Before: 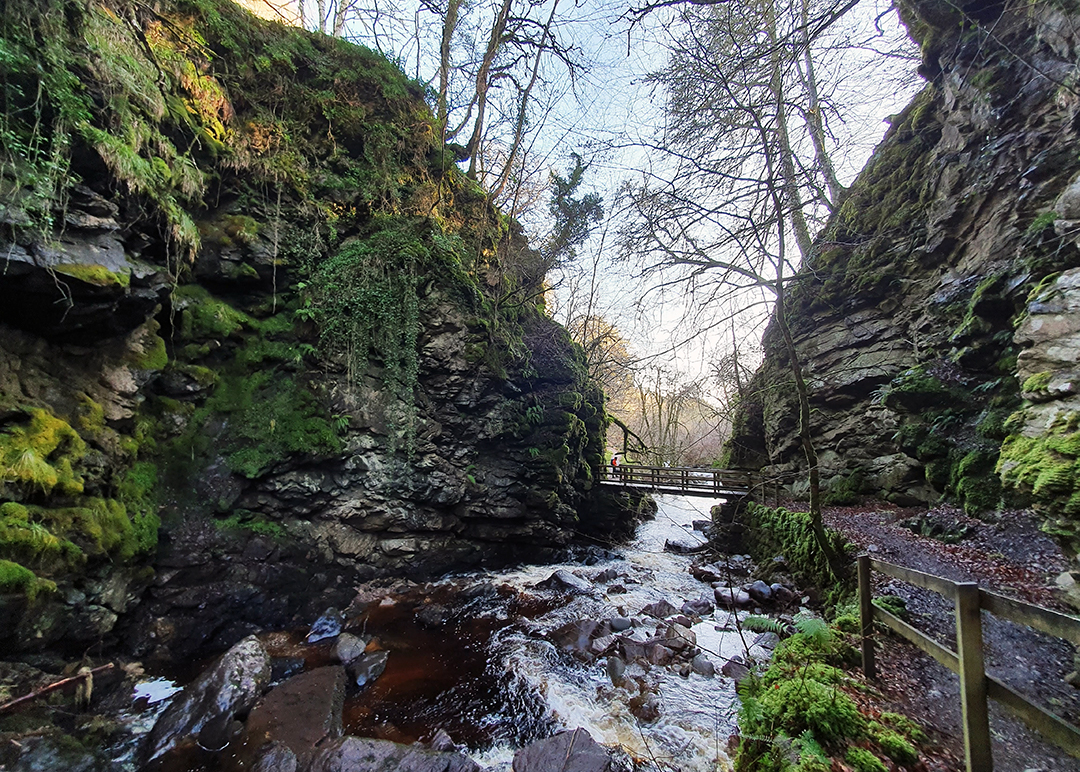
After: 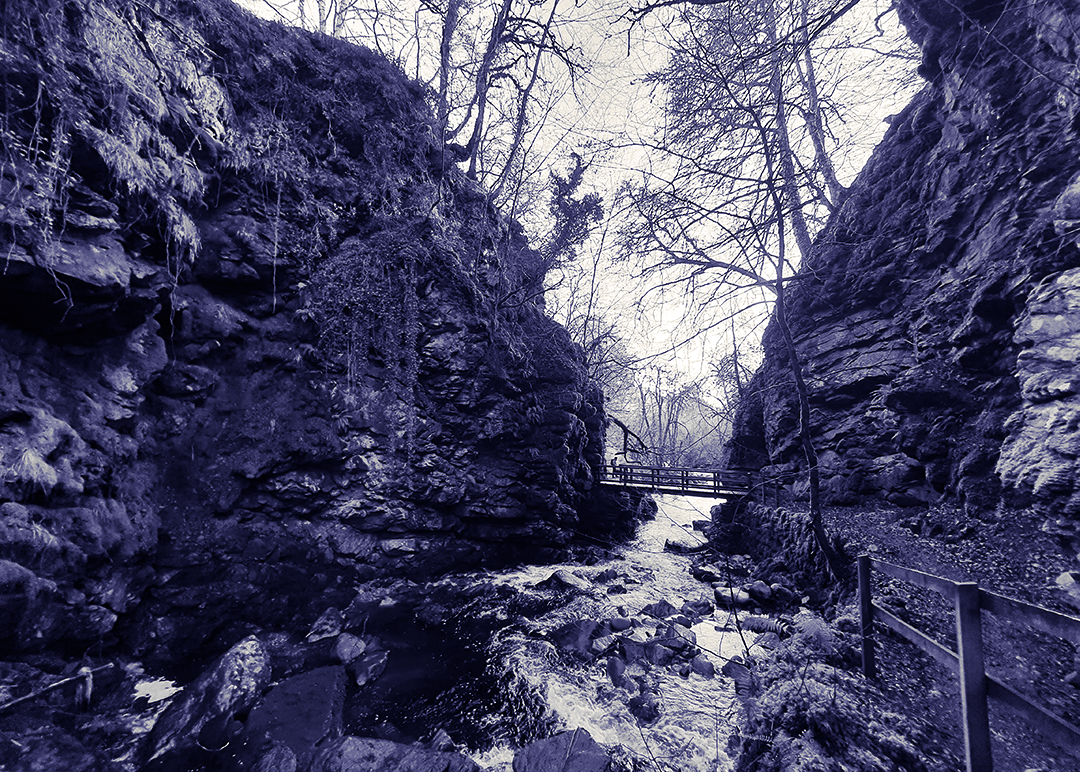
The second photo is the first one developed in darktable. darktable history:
color calibration: illuminant custom, x 0.368, y 0.373, temperature 4330.32 K
split-toning: shadows › hue 242.67°, shadows › saturation 0.733, highlights › hue 45.33°, highlights › saturation 0.667, balance -53.304, compress 21.15%
exposure: exposure 0.29 EV, compensate highlight preservation false
monochrome: a 30.25, b 92.03
